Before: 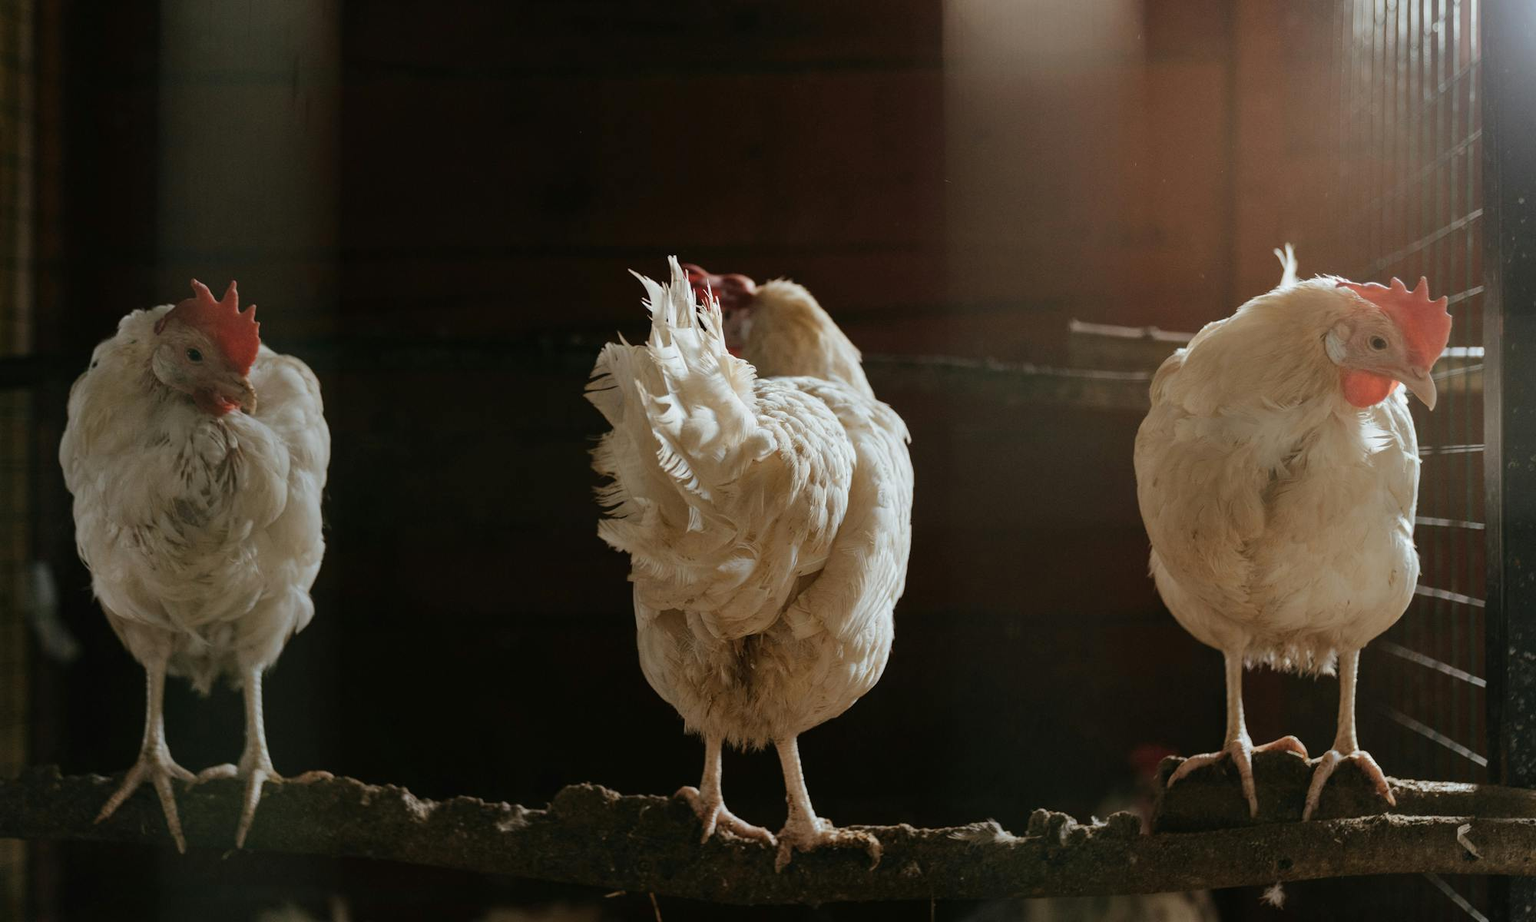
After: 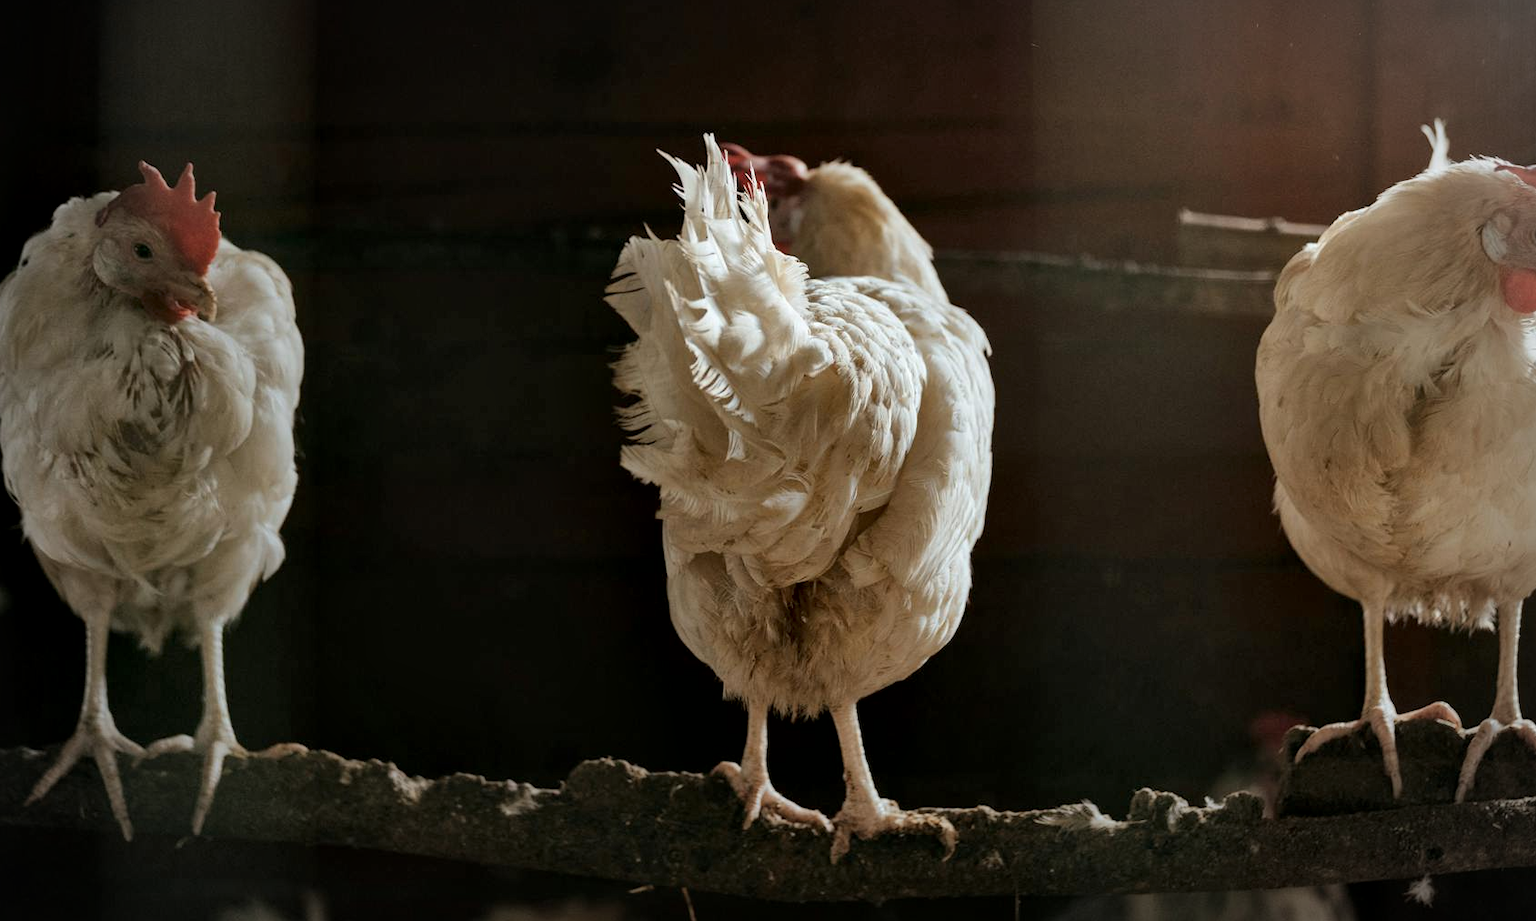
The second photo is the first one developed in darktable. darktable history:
white balance: emerald 1
crop and rotate: left 4.842%, top 15.51%, right 10.668%
vignetting: fall-off start 87%, automatic ratio true
local contrast: mode bilateral grid, contrast 25, coarseness 60, detail 151%, midtone range 0.2
